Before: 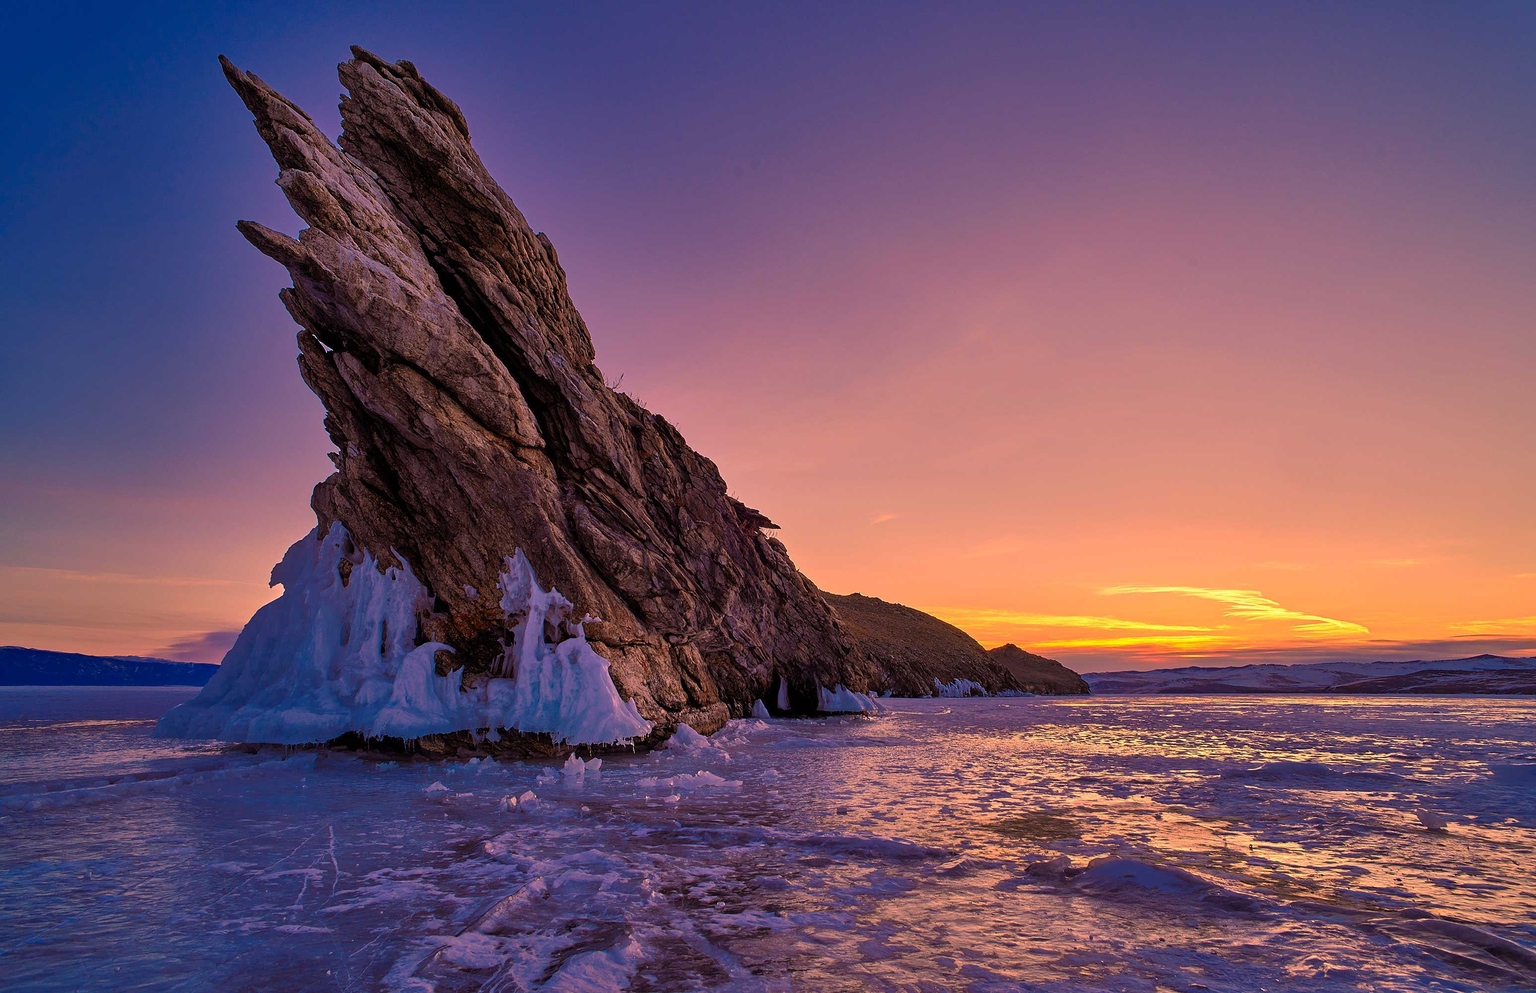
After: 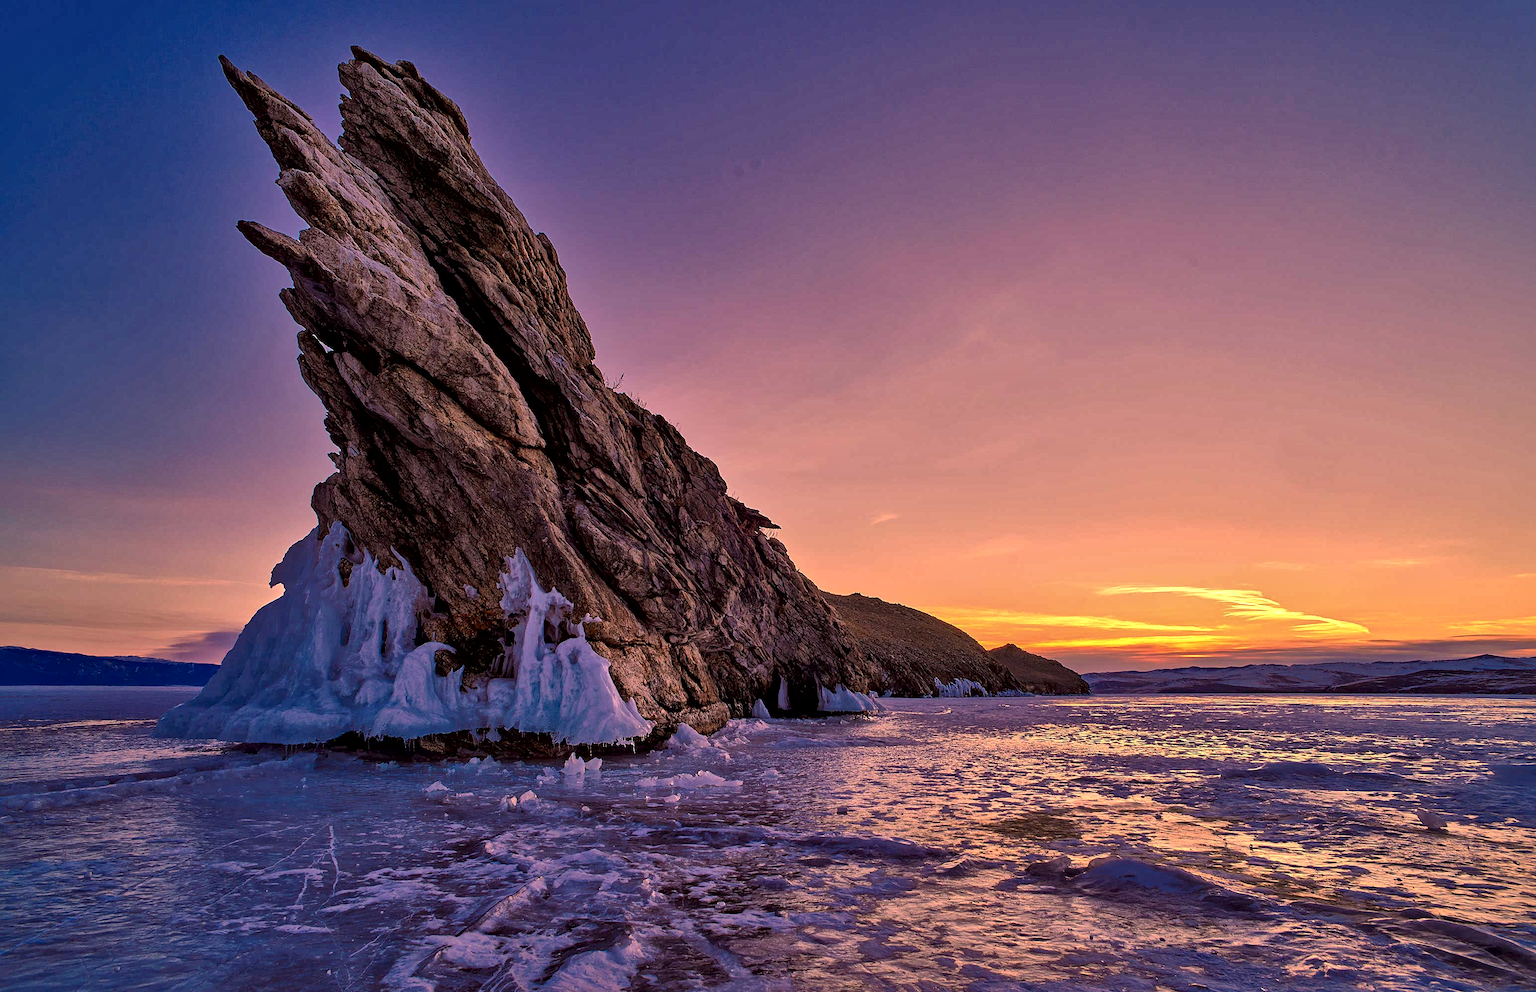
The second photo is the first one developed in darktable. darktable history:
contrast brightness saturation: saturation -0.05
local contrast: mode bilateral grid, contrast 20, coarseness 50, detail 171%, midtone range 0.2
